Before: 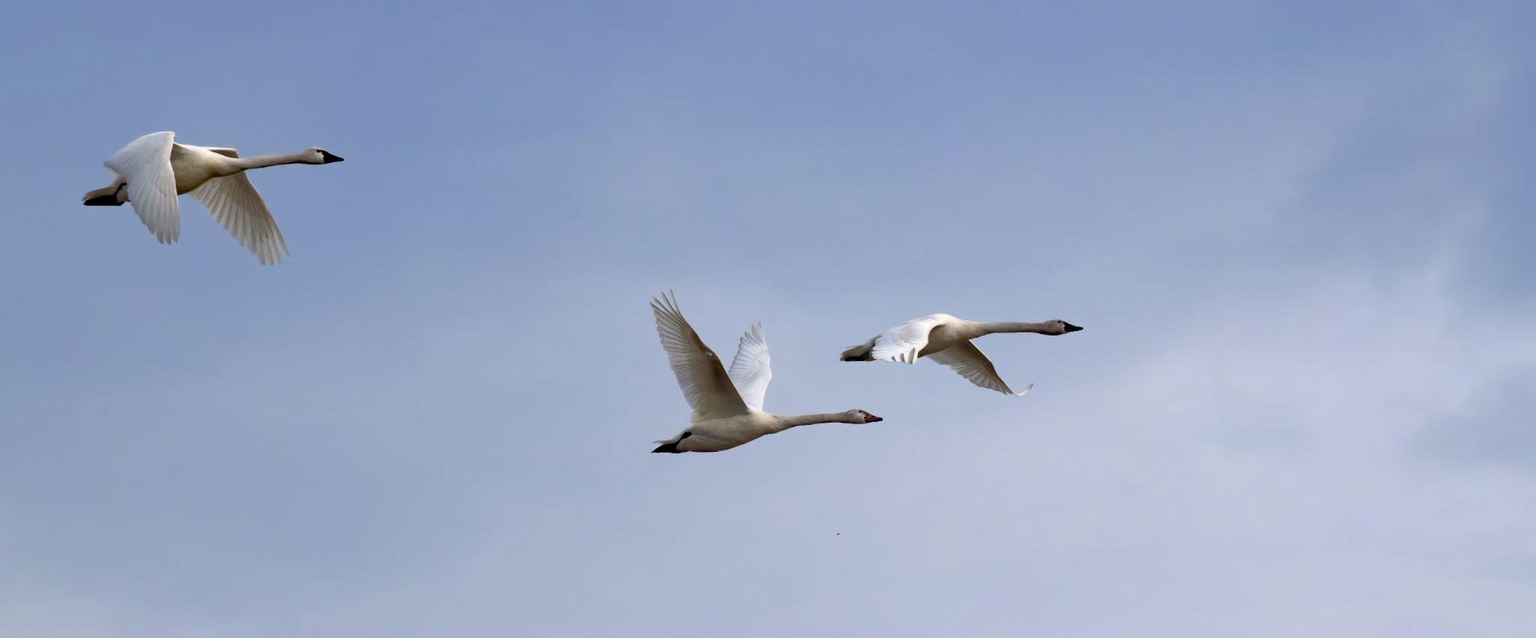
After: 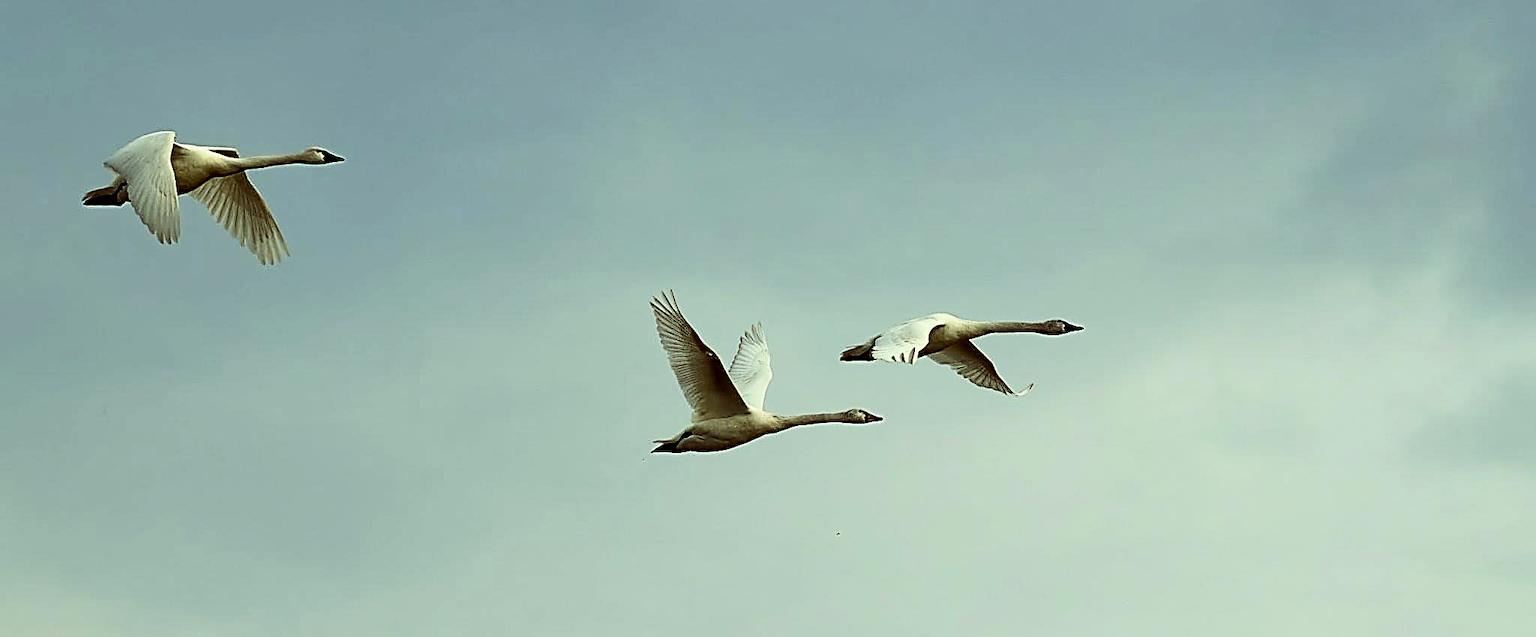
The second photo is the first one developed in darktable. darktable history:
color balance: lift [1, 1.015, 0.987, 0.985], gamma [1, 0.959, 1.042, 0.958], gain [0.927, 0.938, 1.072, 0.928], contrast 1.5%
filmic rgb: black relative exposure -5.42 EV, white relative exposure 2.85 EV, dynamic range scaling -37.73%, hardness 4, contrast 1.605, highlights saturation mix -0.93%
sharpen: amount 2
white balance: red 1.029, blue 0.92
